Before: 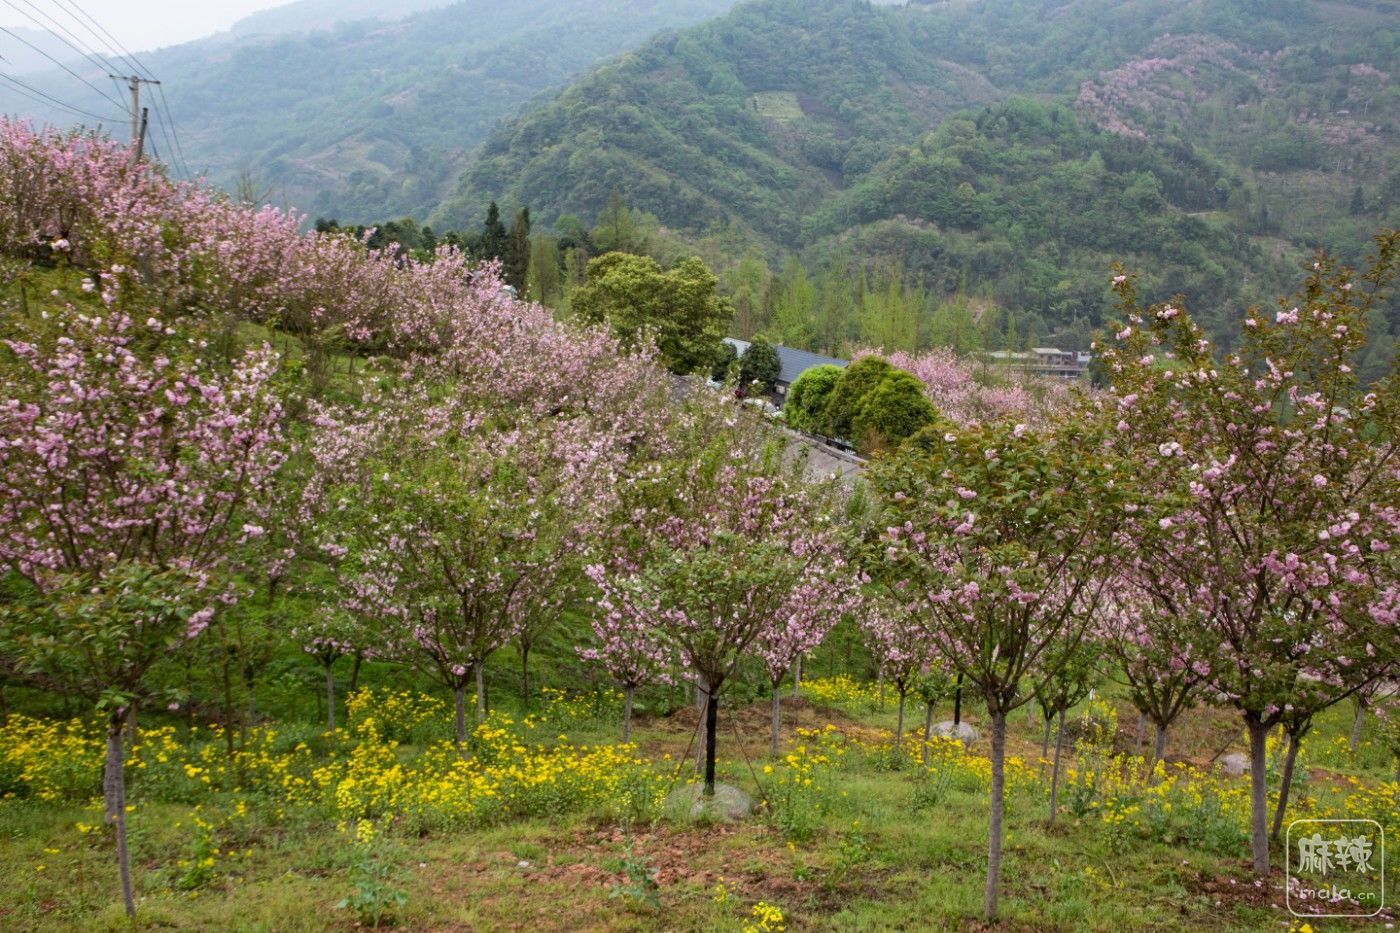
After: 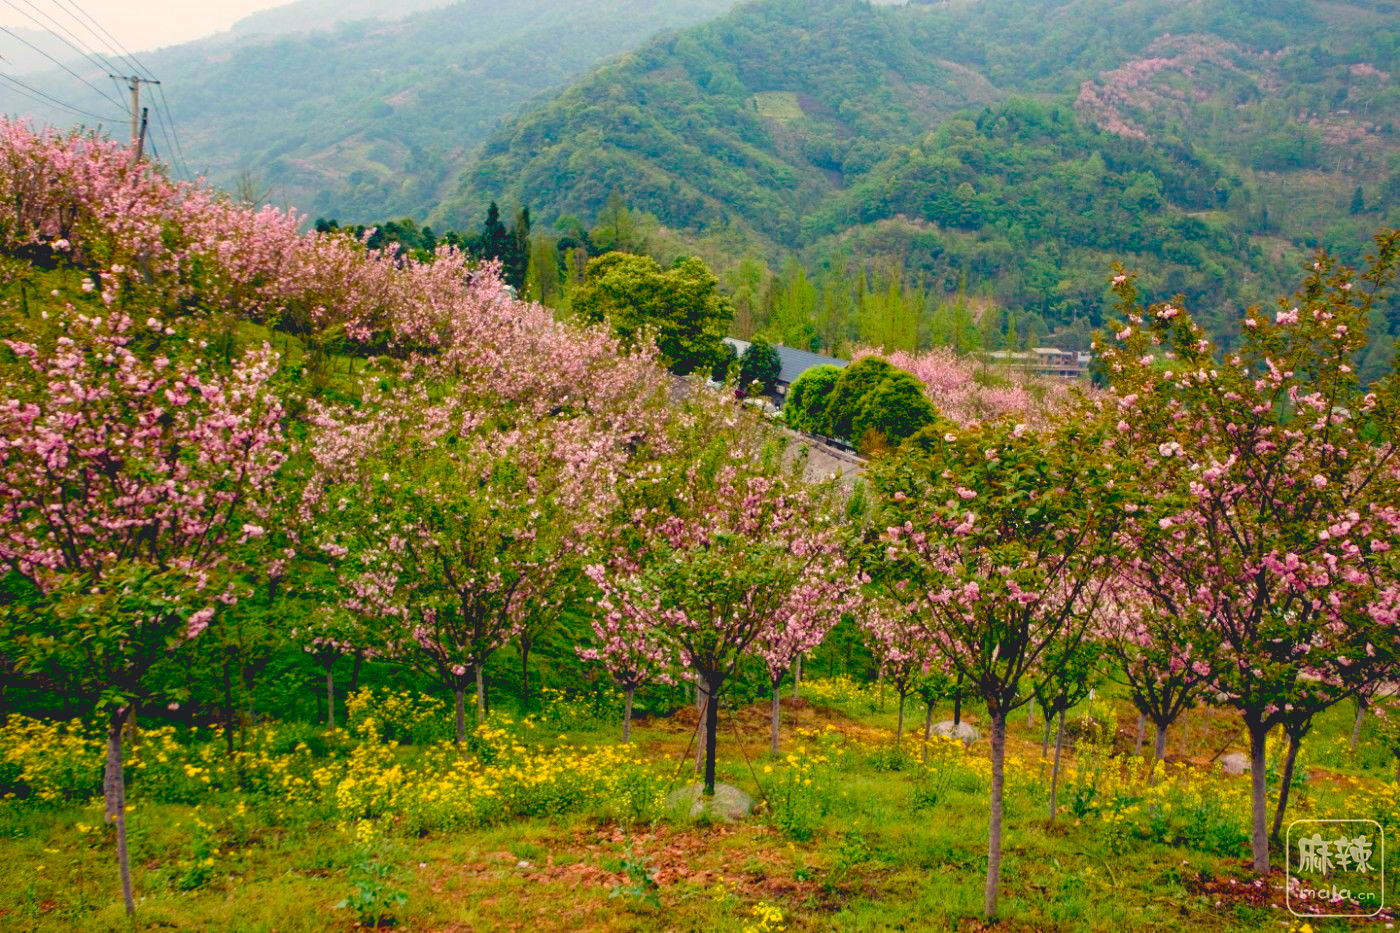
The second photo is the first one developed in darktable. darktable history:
color balance rgb: shadows lift › chroma 3%, shadows lift › hue 280.8°, power › hue 330°, highlights gain › chroma 3%, highlights gain › hue 75.6°, global offset › luminance 1.5%, perceptual saturation grading › global saturation 20%, perceptual saturation grading › highlights -25%, perceptual saturation grading › shadows 50%, global vibrance 30%
color balance: lift [0.975, 0.993, 1, 1.015], gamma [1.1, 1, 1, 0.945], gain [1, 1.04, 1, 0.95]
